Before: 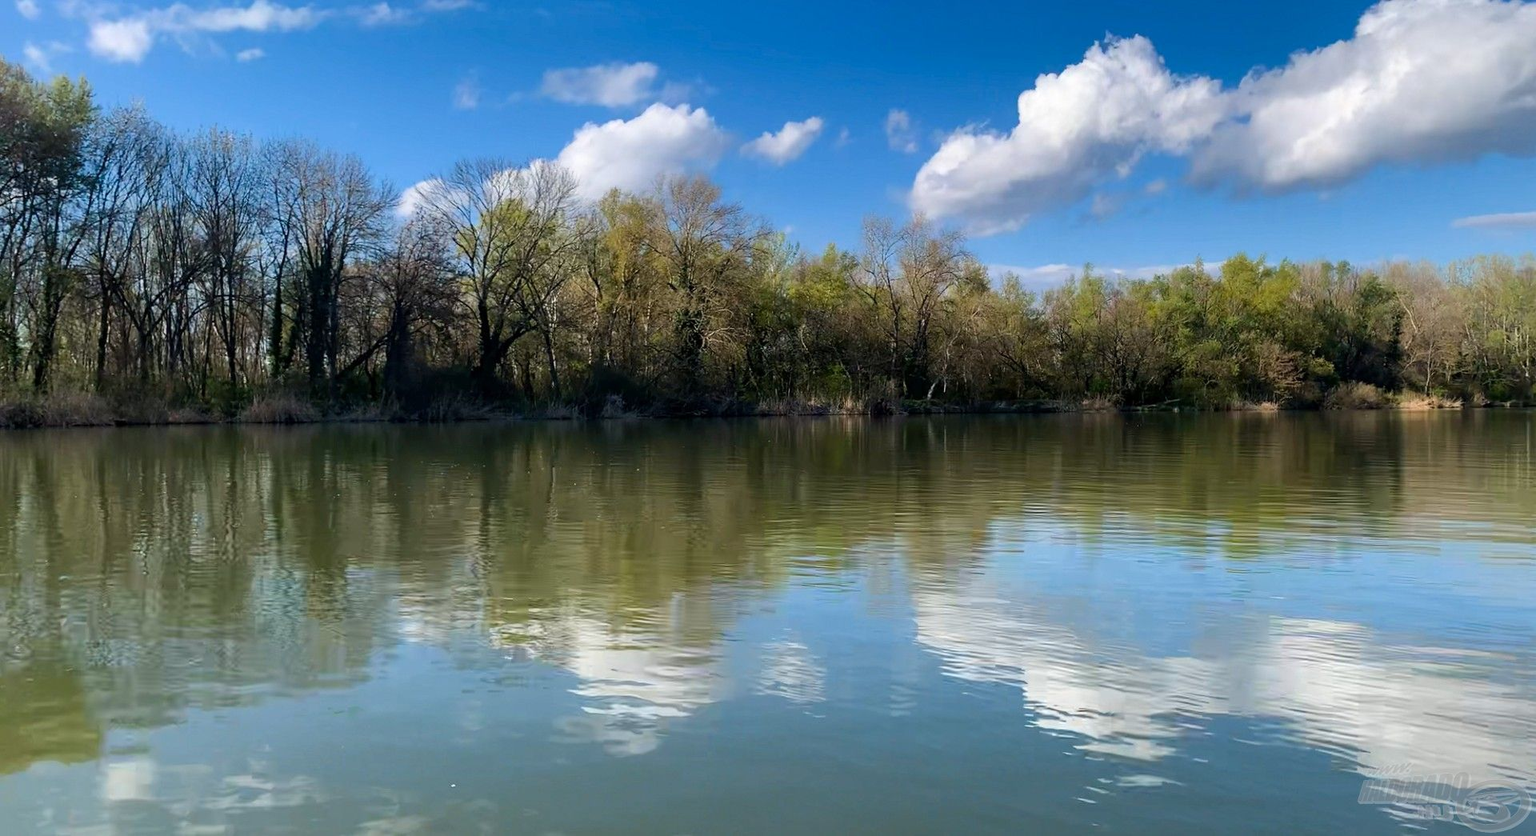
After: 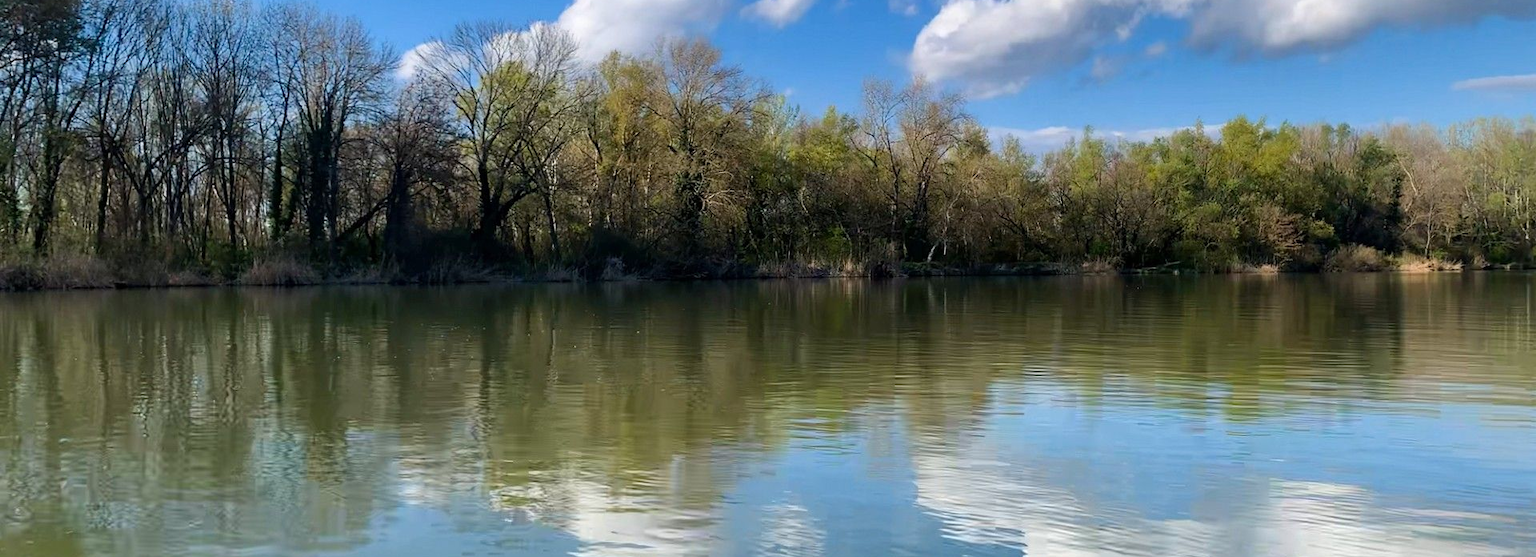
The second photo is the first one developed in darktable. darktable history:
crop: top 16.54%, bottom 16.723%
